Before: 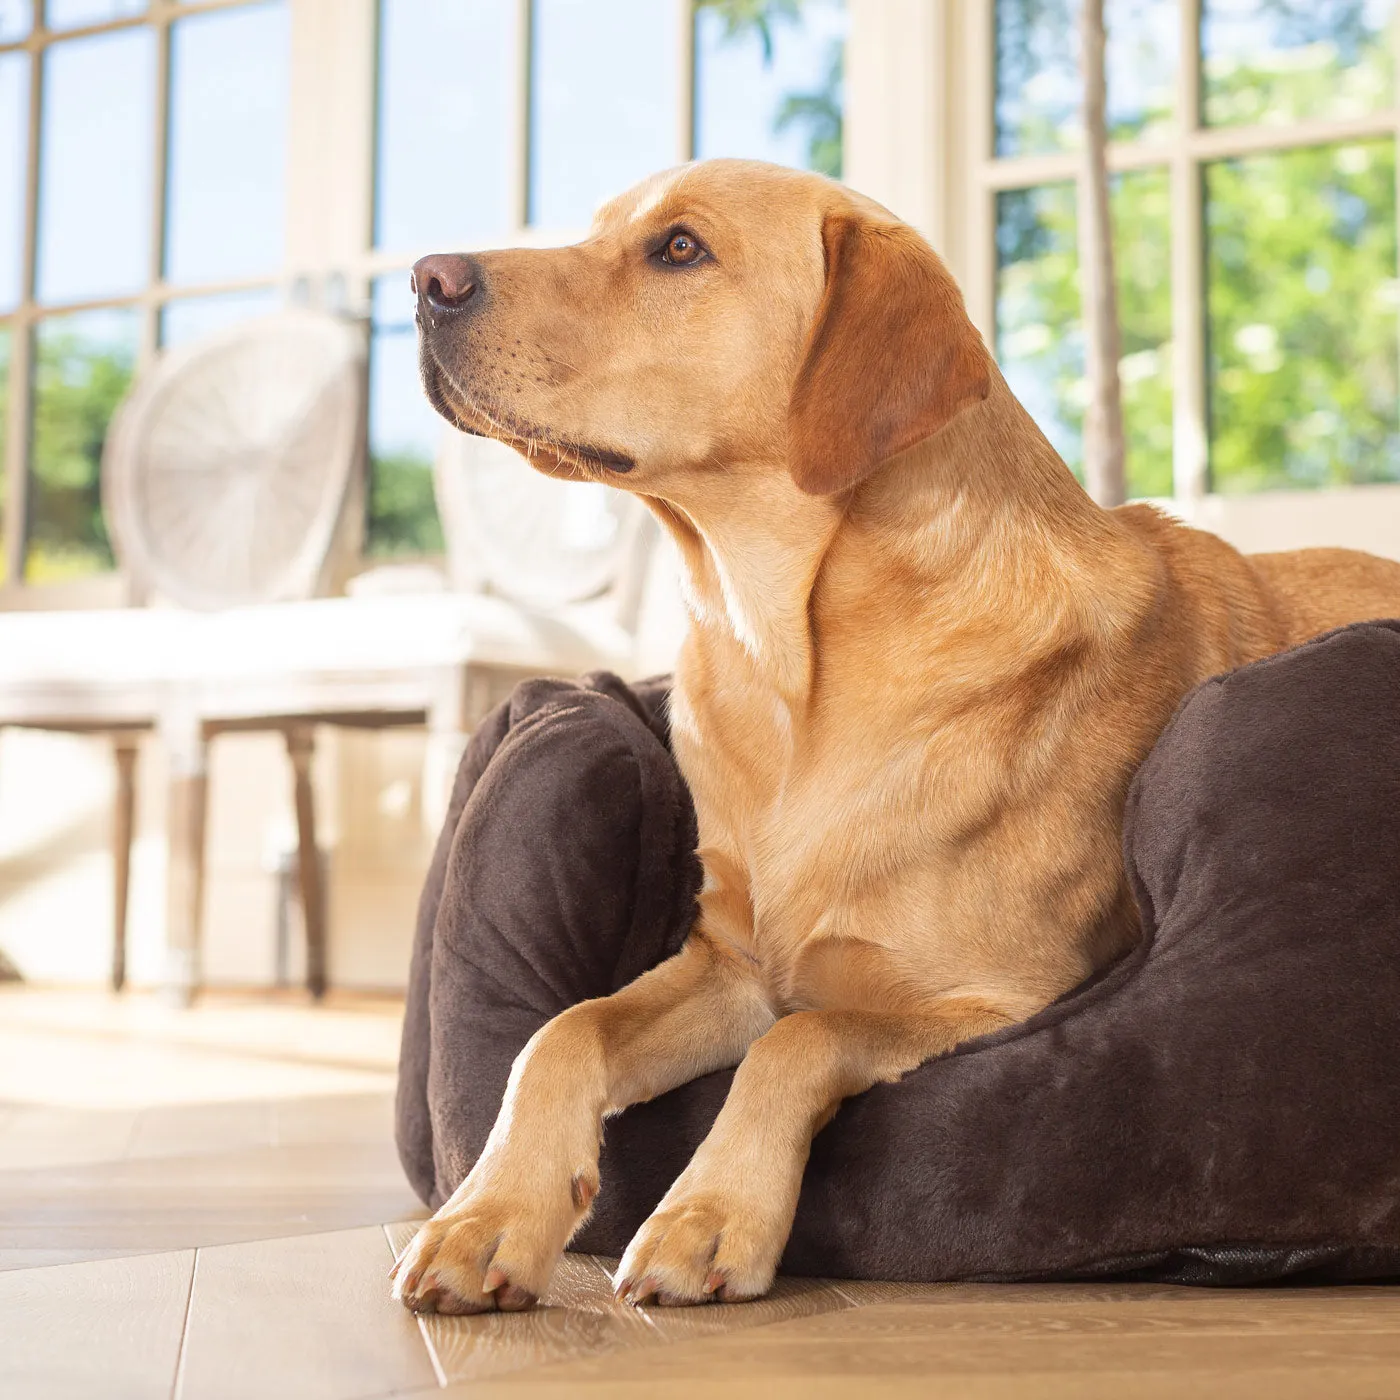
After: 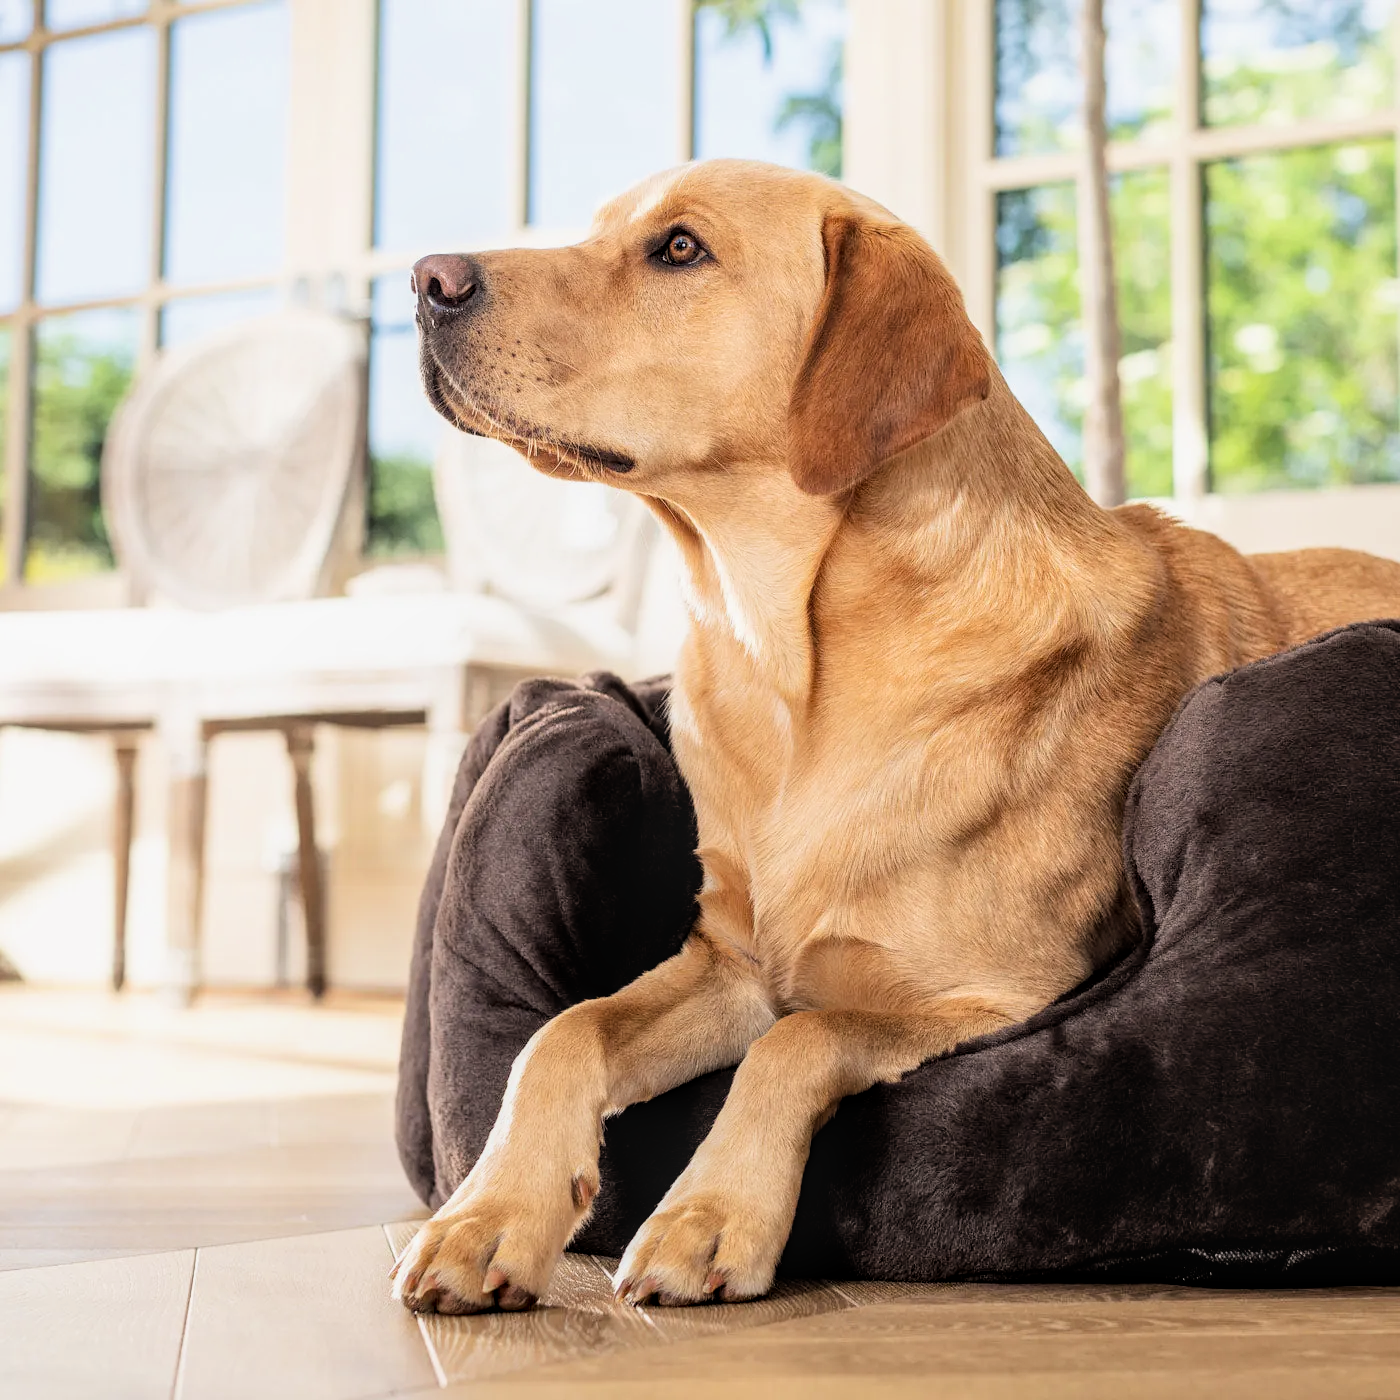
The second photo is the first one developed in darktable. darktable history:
filmic rgb: black relative exposure -4 EV, white relative exposure 3 EV, hardness 3.02, contrast 1.4
local contrast: on, module defaults
